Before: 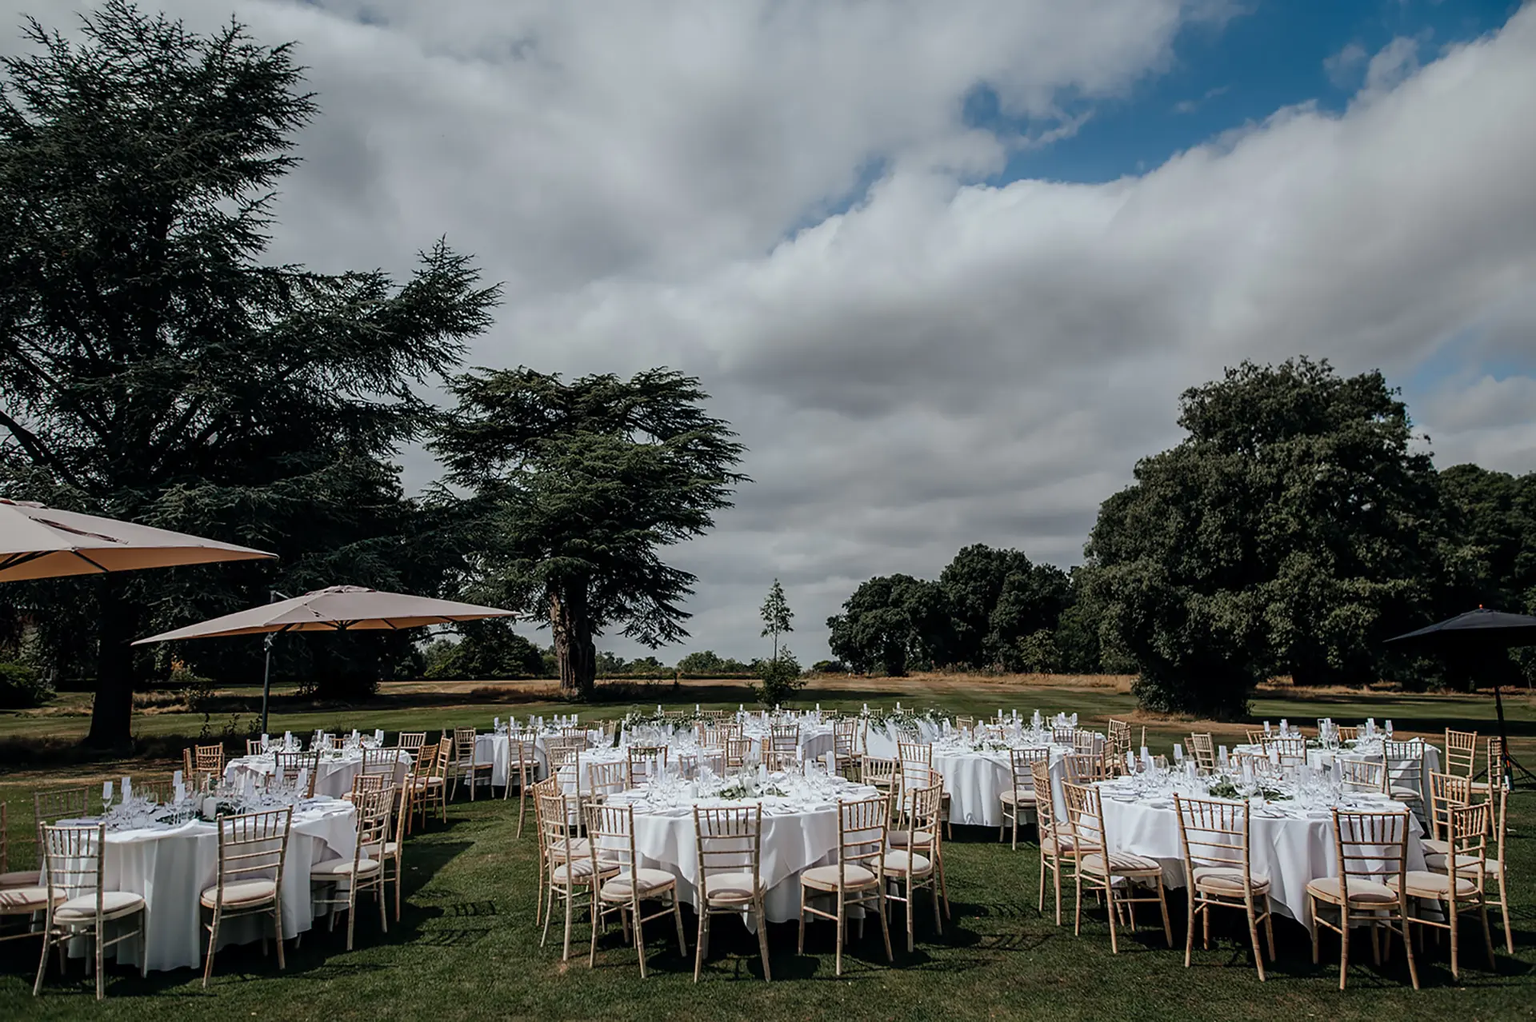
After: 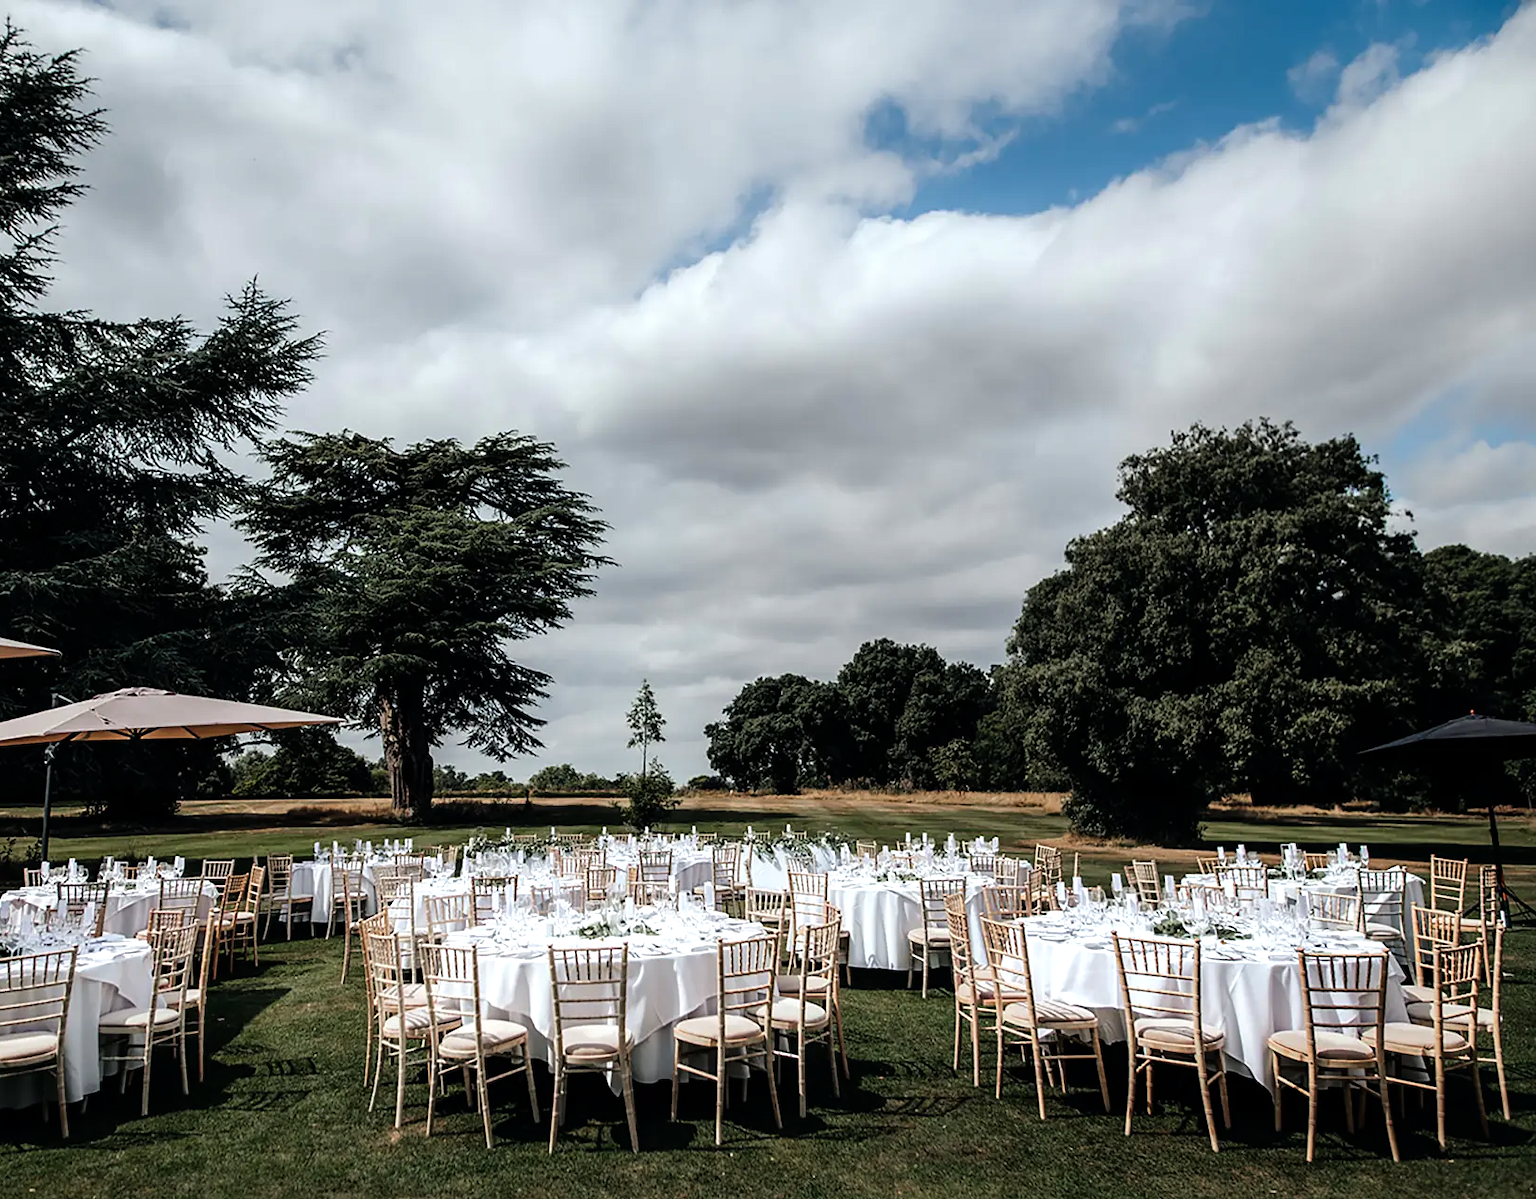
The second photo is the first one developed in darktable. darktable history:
crop and rotate: left 14.758%
tone equalizer: -8 EV -0.741 EV, -7 EV -0.671 EV, -6 EV -0.626 EV, -5 EV -0.374 EV, -3 EV 0.378 EV, -2 EV 0.6 EV, -1 EV 0.684 EV, +0 EV 0.727 EV
